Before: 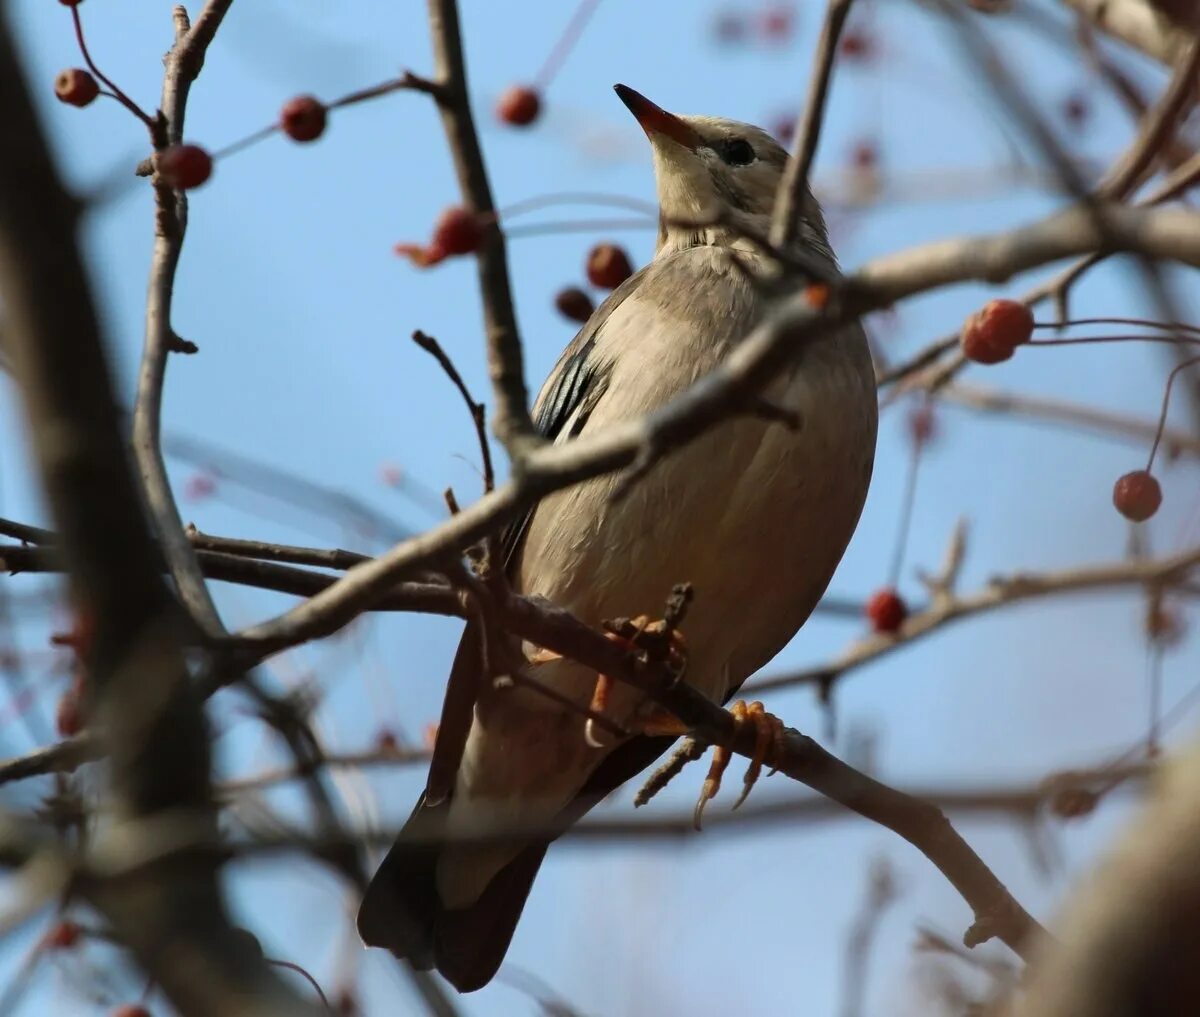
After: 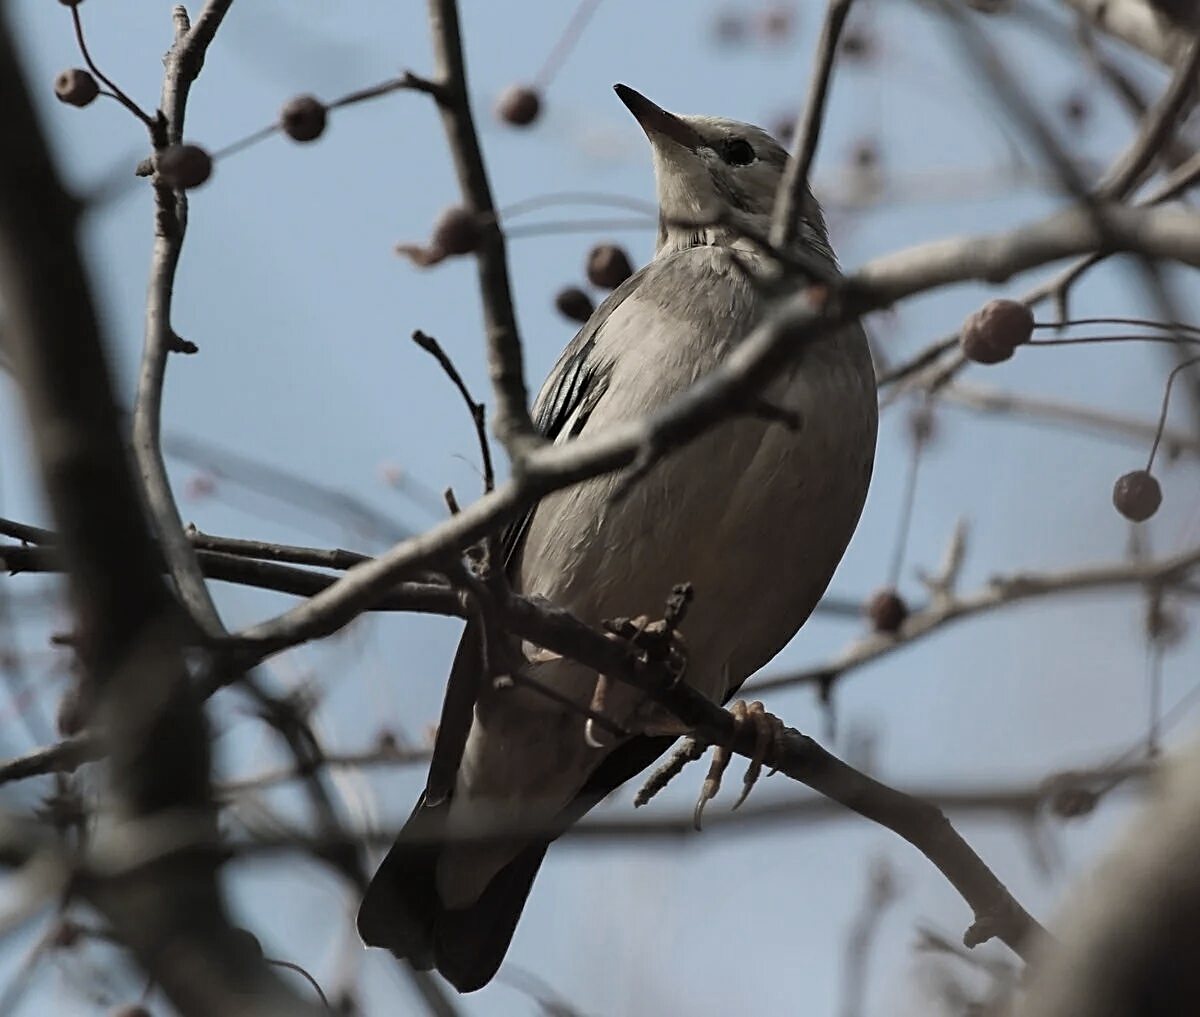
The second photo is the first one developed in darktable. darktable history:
sharpen: on, module defaults
color zones: curves: ch0 [(0, 0.487) (0.241, 0.395) (0.434, 0.373) (0.658, 0.412) (0.838, 0.487)]; ch1 [(0, 0) (0.053, 0.053) (0.211, 0.202) (0.579, 0.259) (0.781, 0.241)]
